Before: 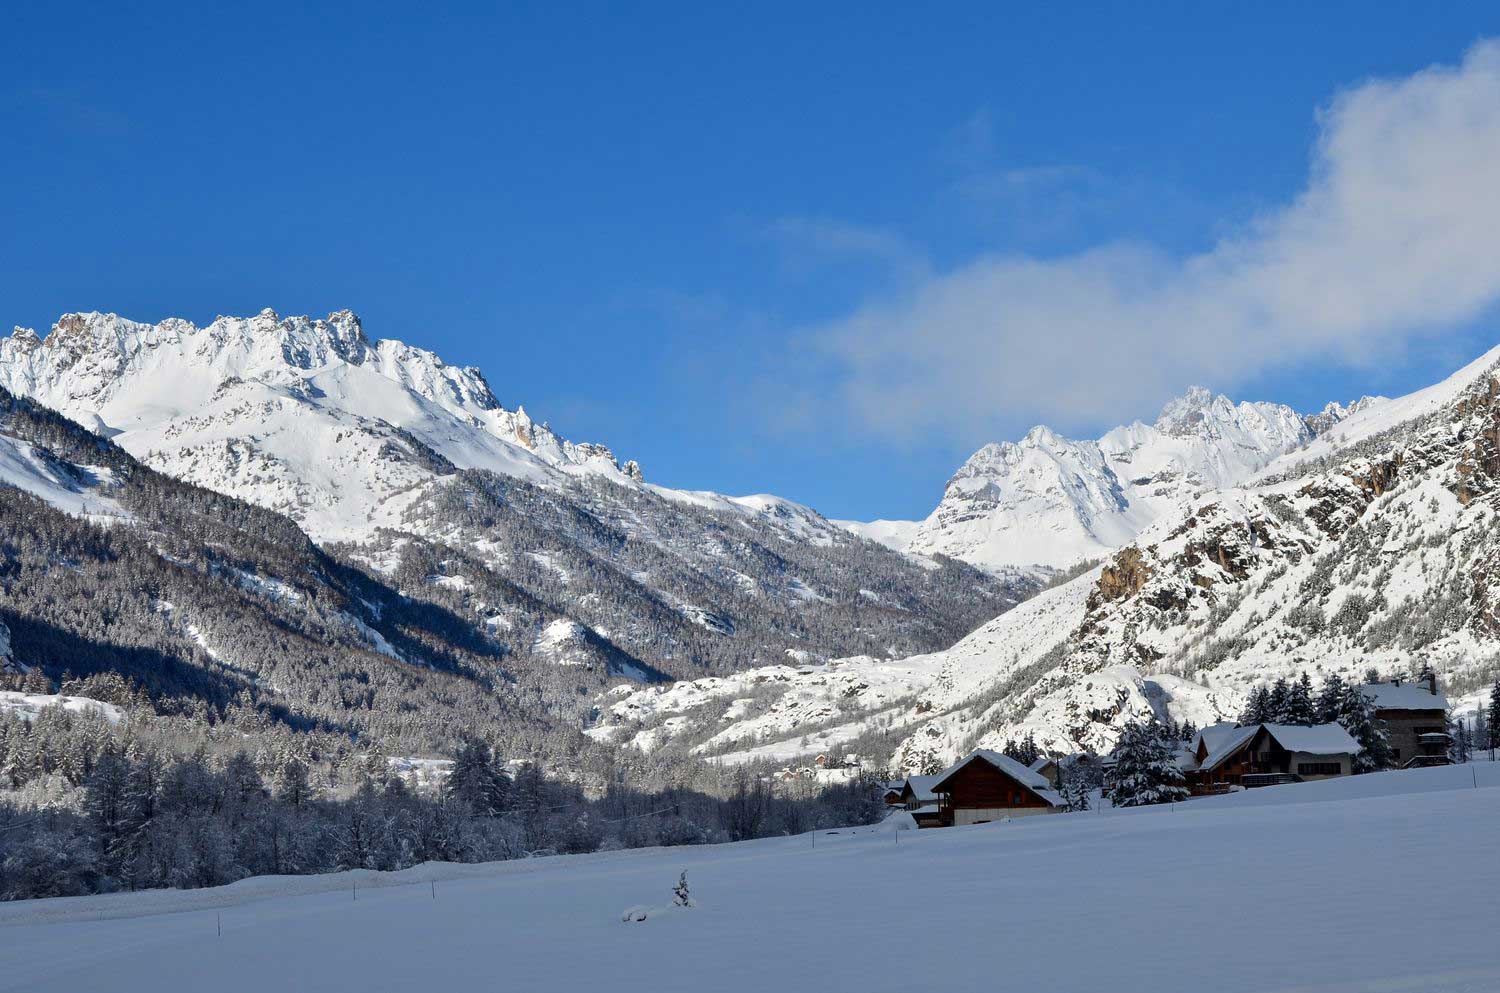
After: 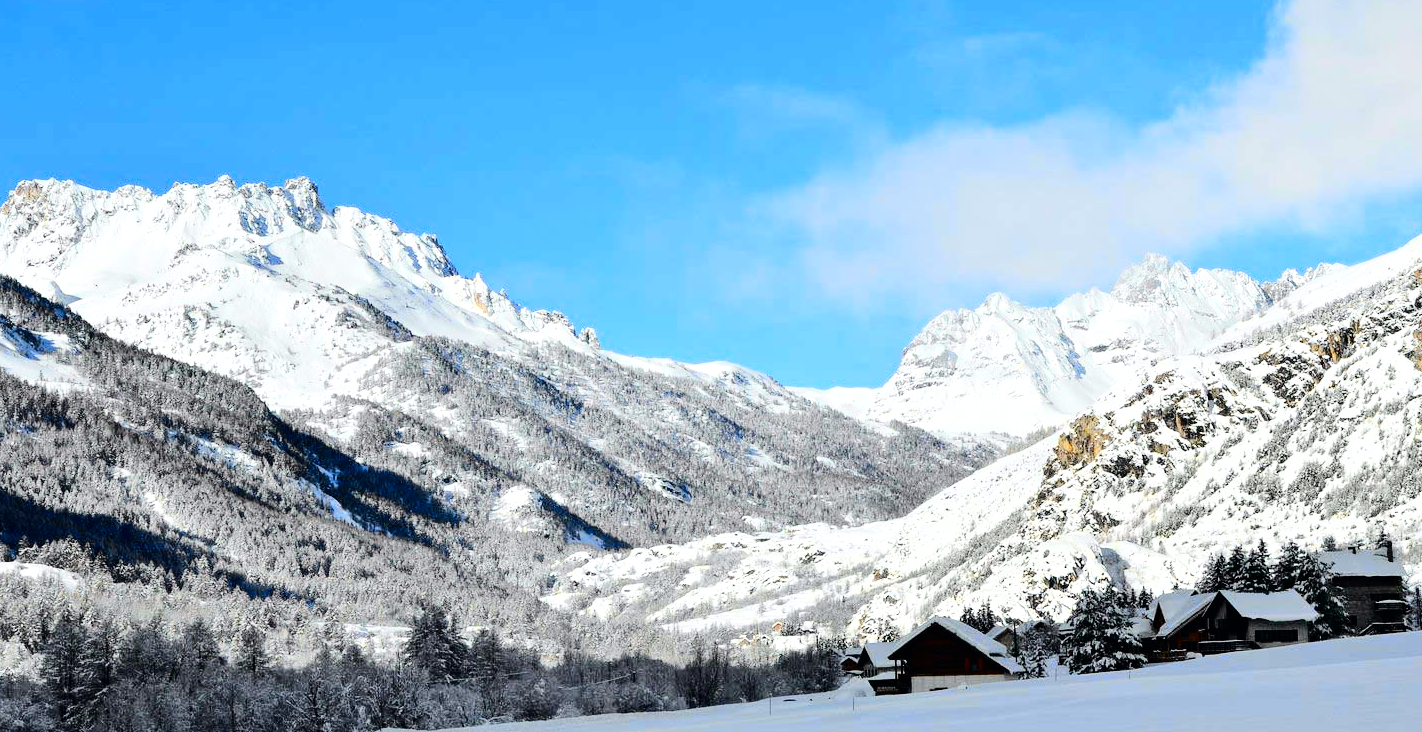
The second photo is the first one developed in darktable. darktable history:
tone equalizer: -8 EV -0.75 EV, -7 EV -0.728 EV, -6 EV -0.621 EV, -5 EV -0.384 EV, -3 EV 0.384 EV, -2 EV 0.6 EV, -1 EV 0.688 EV, +0 EV 0.732 EV
tone curve: curves: ch0 [(0, 0) (0.11, 0.061) (0.256, 0.259) (0.398, 0.494) (0.498, 0.611) (0.65, 0.757) (0.835, 0.883) (1, 0.961)]; ch1 [(0, 0) (0.346, 0.307) (0.408, 0.369) (0.453, 0.457) (0.482, 0.479) (0.502, 0.498) (0.521, 0.51) (0.553, 0.554) (0.618, 0.65) (0.693, 0.727) (1, 1)]; ch2 [(0, 0) (0.366, 0.337) (0.434, 0.46) (0.485, 0.494) (0.5, 0.494) (0.511, 0.508) (0.537, 0.55) (0.579, 0.599) (0.621, 0.693) (1, 1)], color space Lab, independent channels, preserve colors none
crop and rotate: left 2.883%, top 13.423%, right 2.316%, bottom 12.857%
